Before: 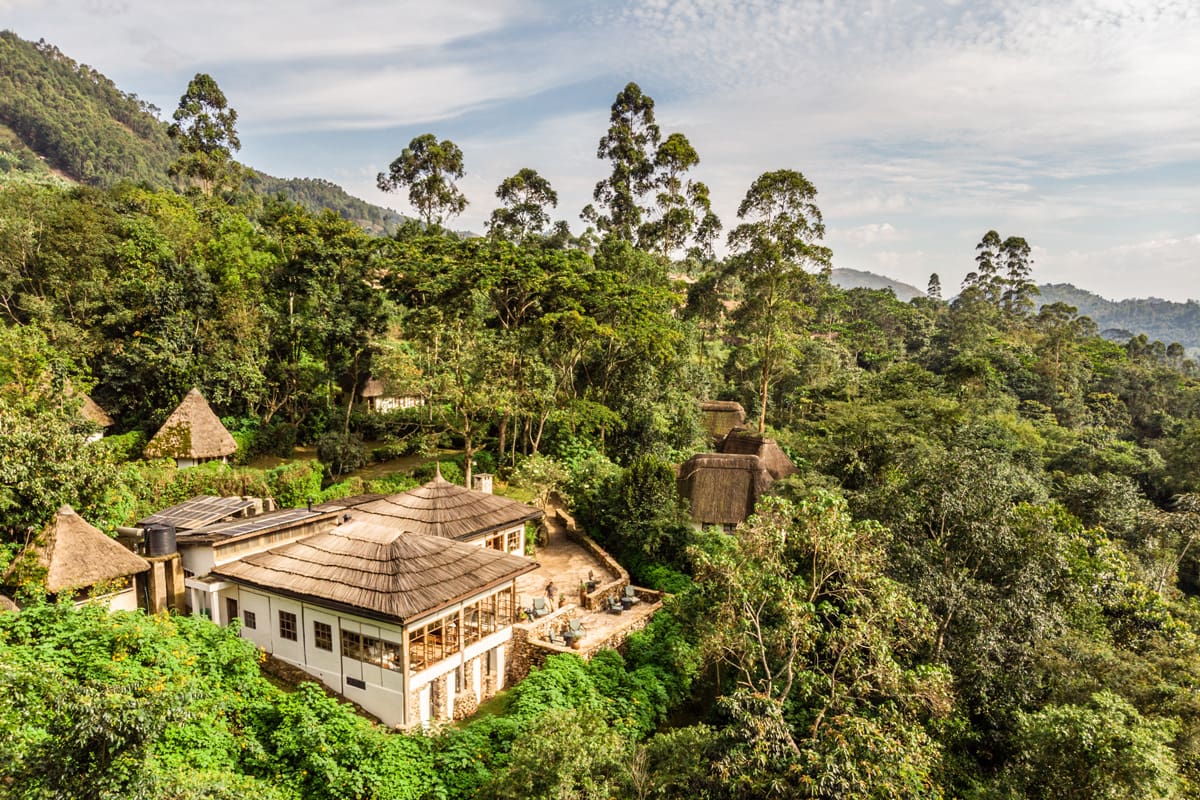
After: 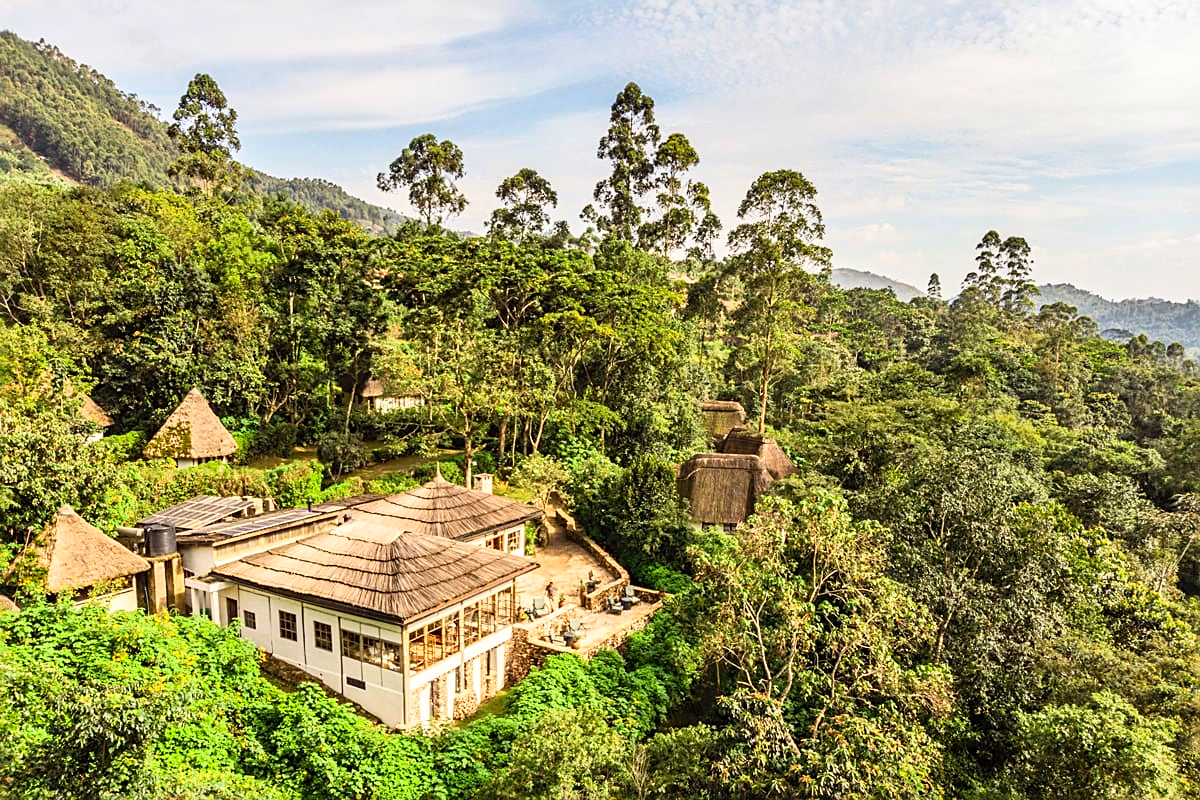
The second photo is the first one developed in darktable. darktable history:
sharpen: on, module defaults
contrast brightness saturation: contrast 0.204, brightness 0.169, saturation 0.219
